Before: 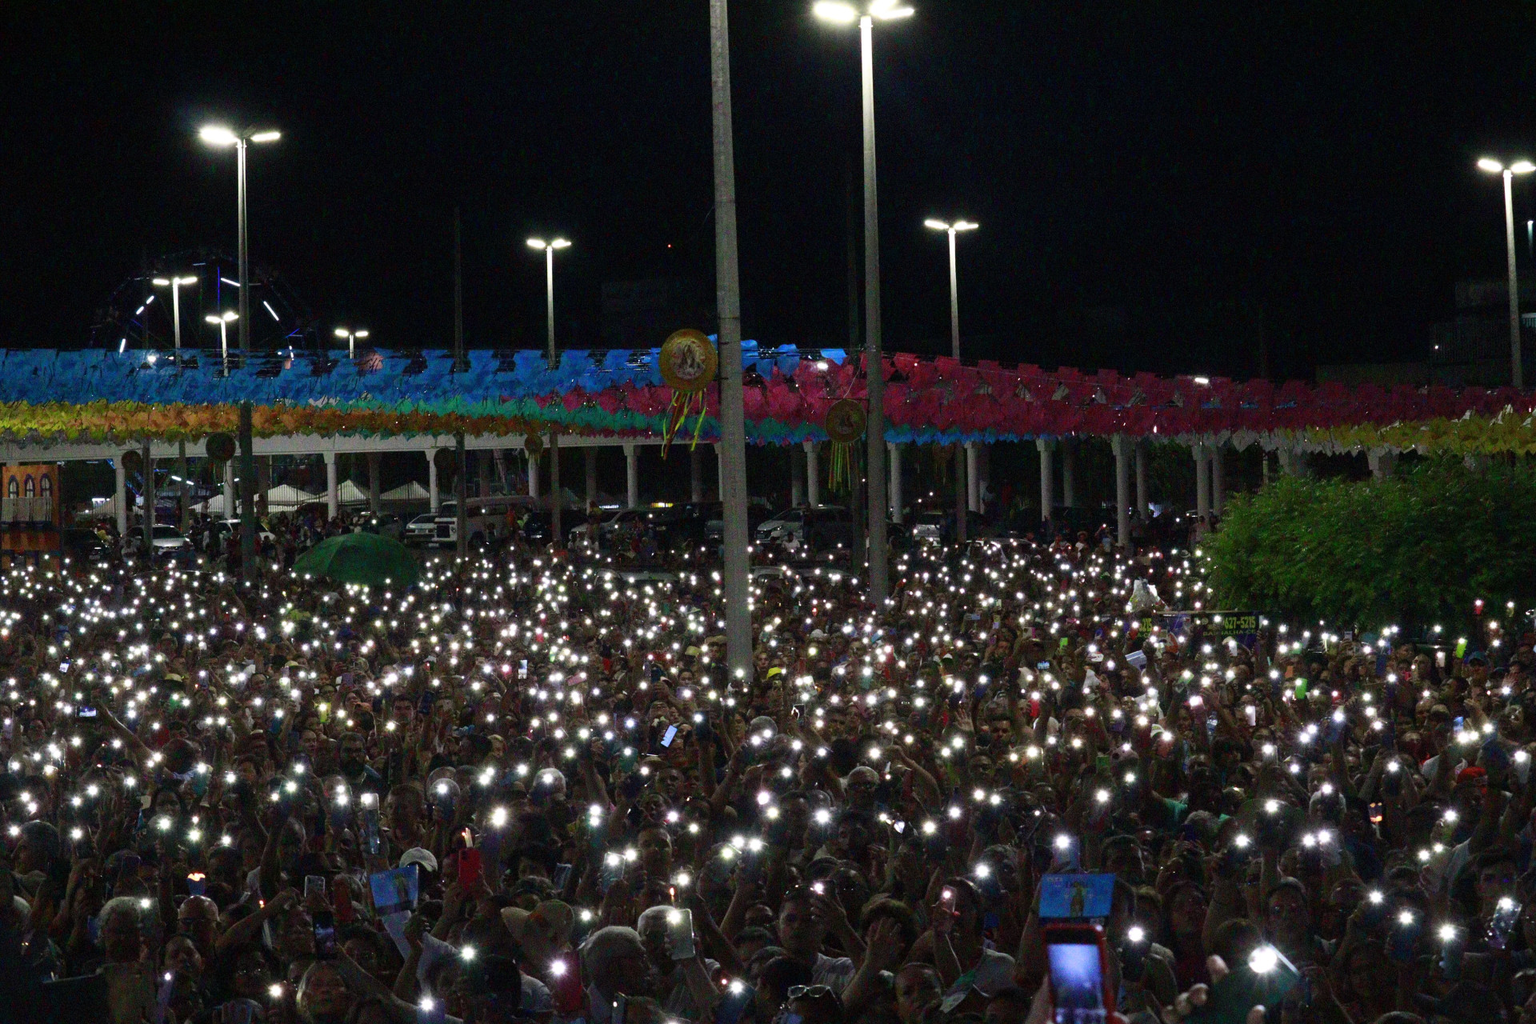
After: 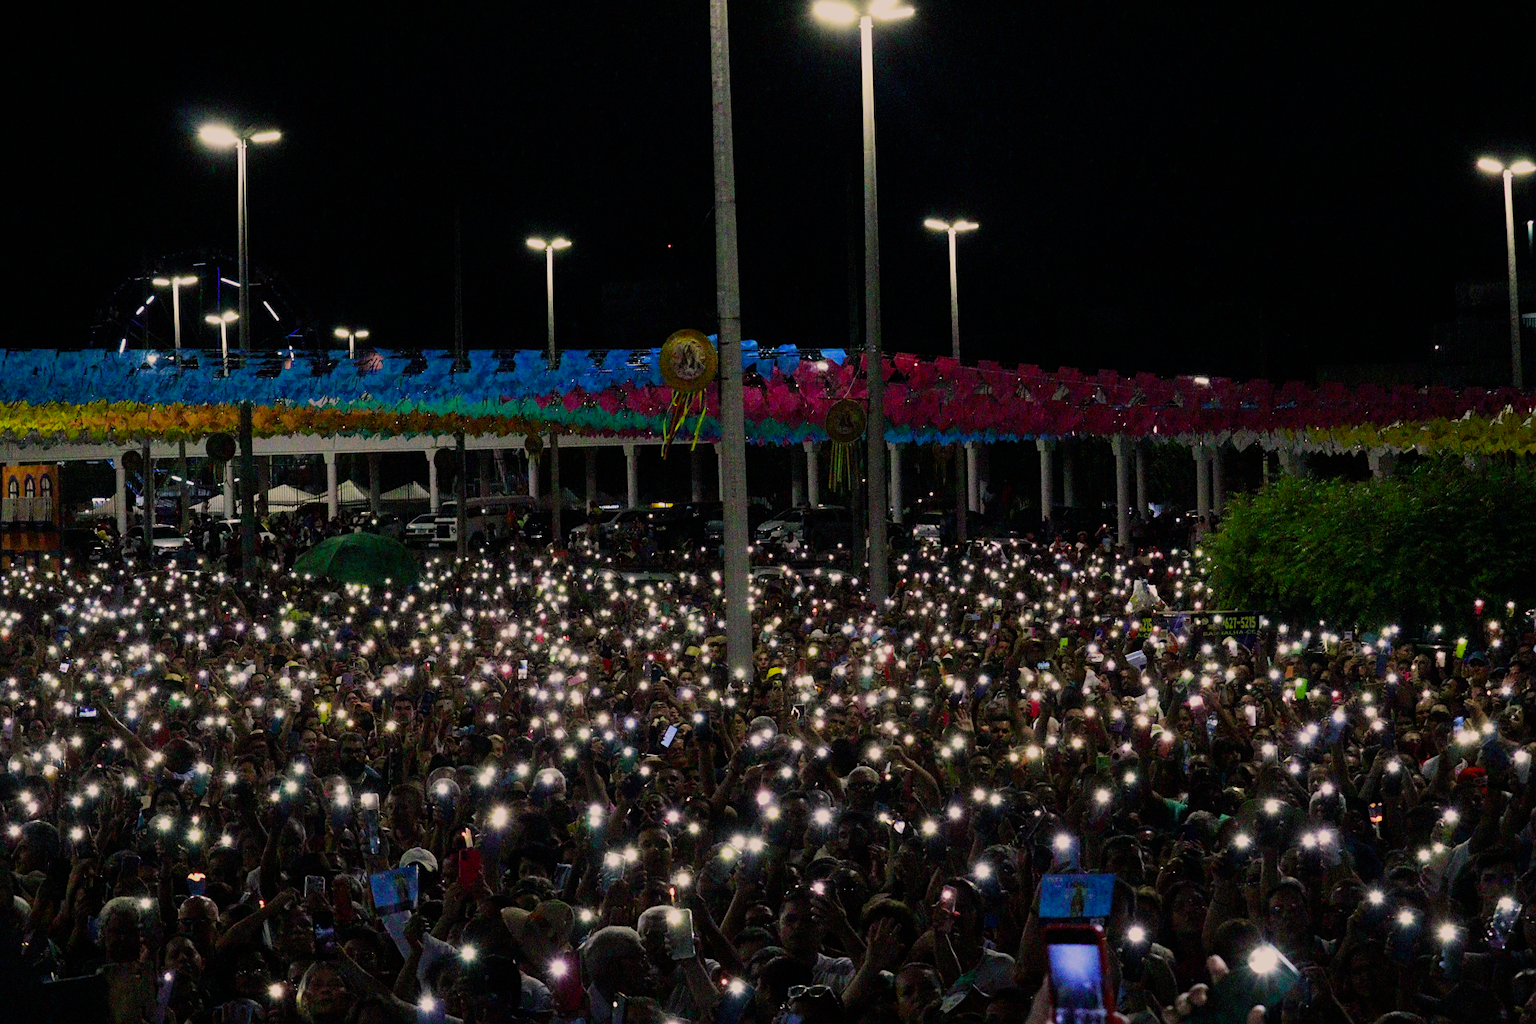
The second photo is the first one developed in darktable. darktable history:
sharpen: amount 0.204
color correction: highlights b* 0.03
color balance rgb: power › hue 214.52°, highlights gain › chroma 3.847%, highlights gain › hue 57.78°, perceptual saturation grading › global saturation 30.951%
filmic rgb: black relative exposure -7.65 EV, white relative exposure 4.56 EV, hardness 3.61
